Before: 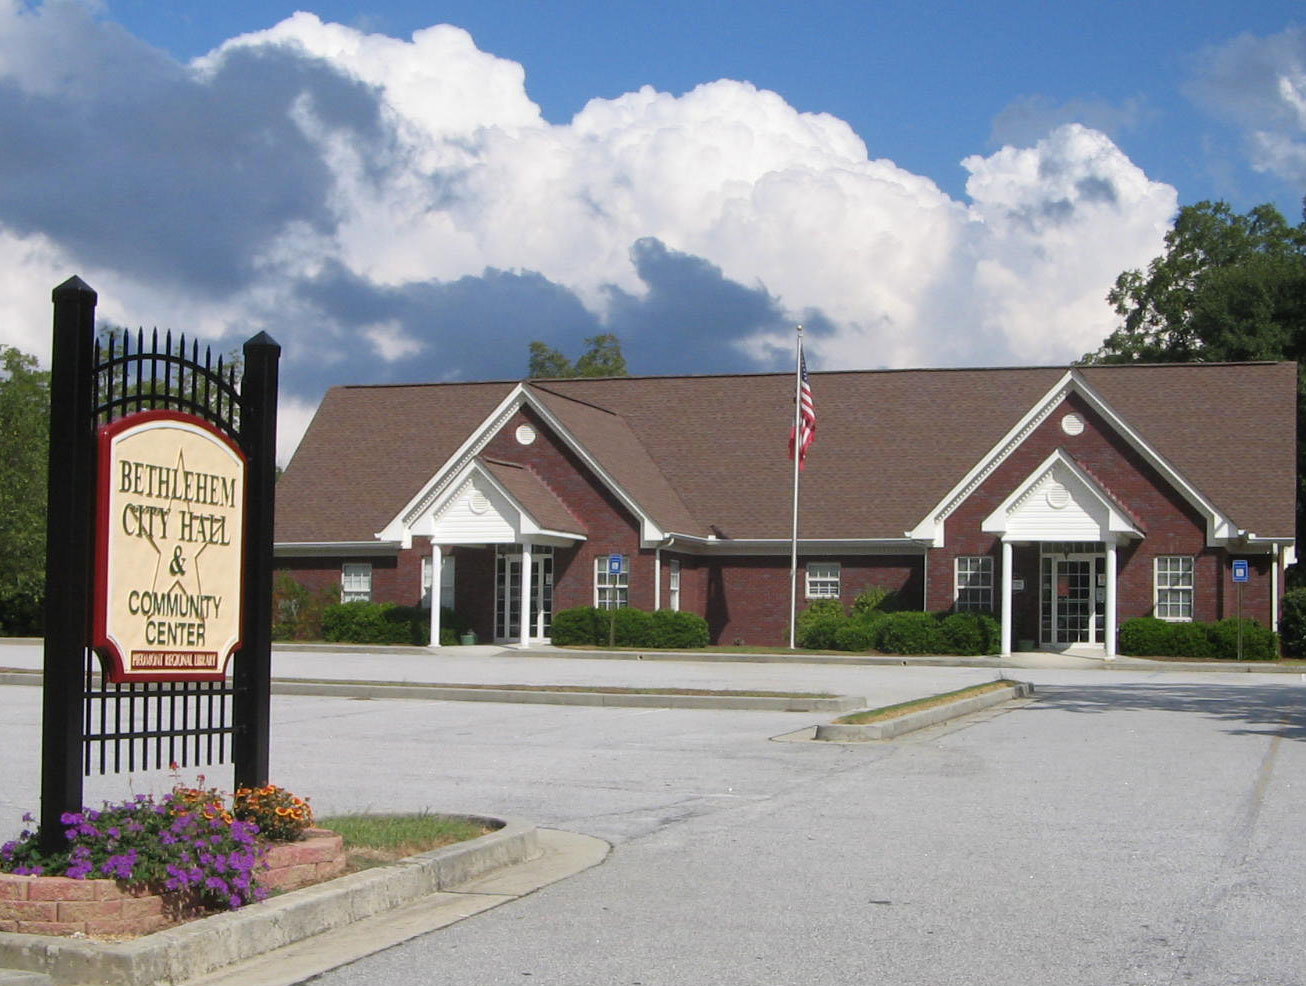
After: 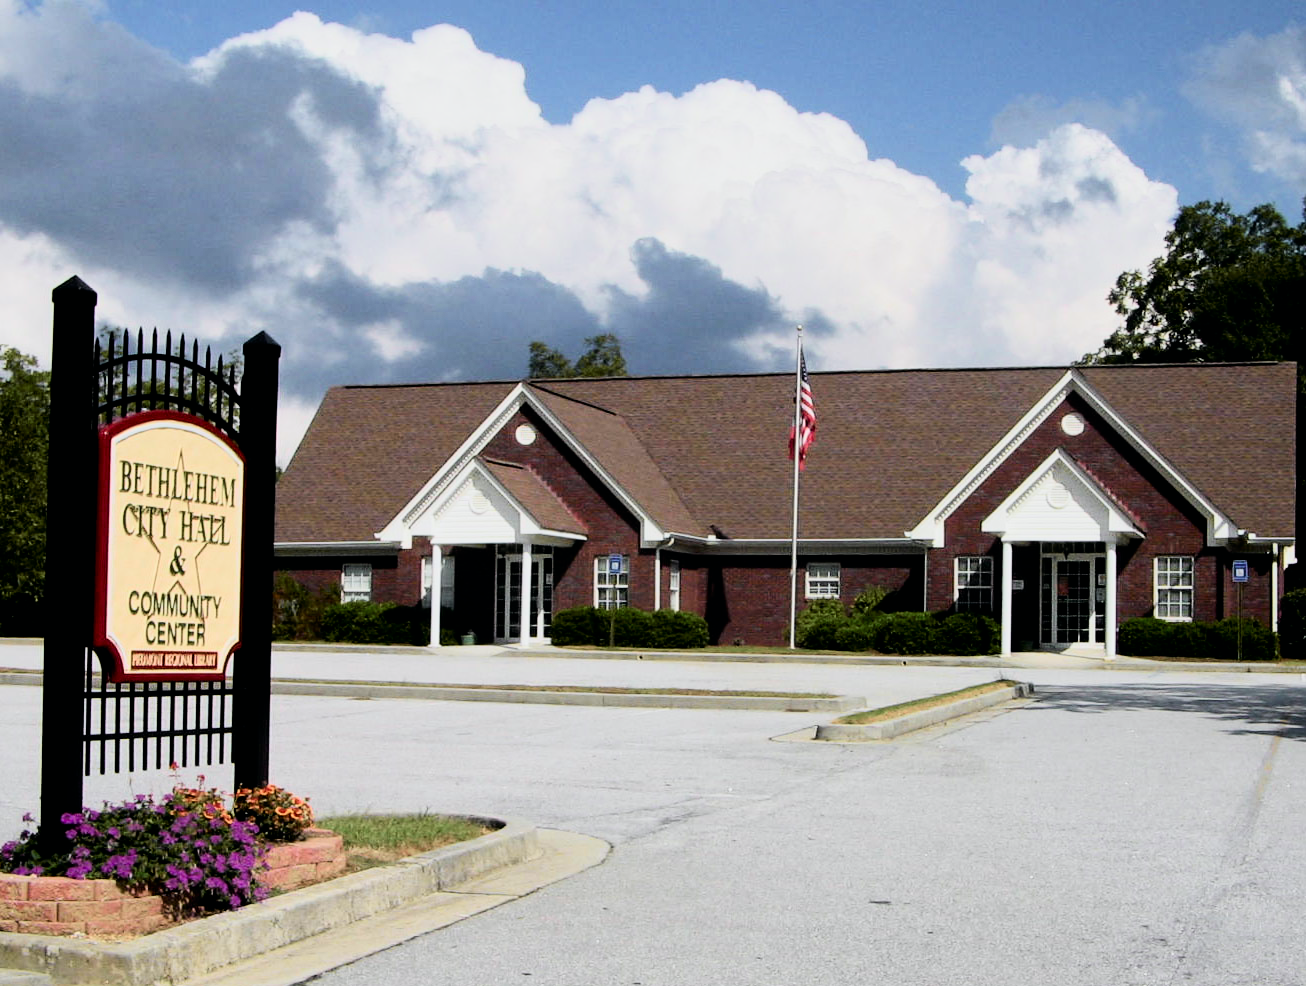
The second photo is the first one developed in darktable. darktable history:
filmic rgb: black relative exposure -4 EV, white relative exposure 3 EV, hardness 3.02, contrast 1.5
tone curve: curves: ch0 [(0, 0) (0.058, 0.027) (0.214, 0.183) (0.304, 0.288) (0.522, 0.549) (0.658, 0.7) (0.741, 0.775) (0.844, 0.866) (0.986, 0.957)]; ch1 [(0, 0) (0.172, 0.123) (0.312, 0.296) (0.437, 0.429) (0.471, 0.469) (0.502, 0.5) (0.513, 0.515) (0.572, 0.603) (0.617, 0.653) (0.68, 0.724) (0.889, 0.924) (1, 1)]; ch2 [(0, 0) (0.411, 0.424) (0.489, 0.49) (0.502, 0.5) (0.517, 0.519) (0.549, 0.578) (0.604, 0.628) (0.693, 0.686) (1, 1)], color space Lab, independent channels, preserve colors none
